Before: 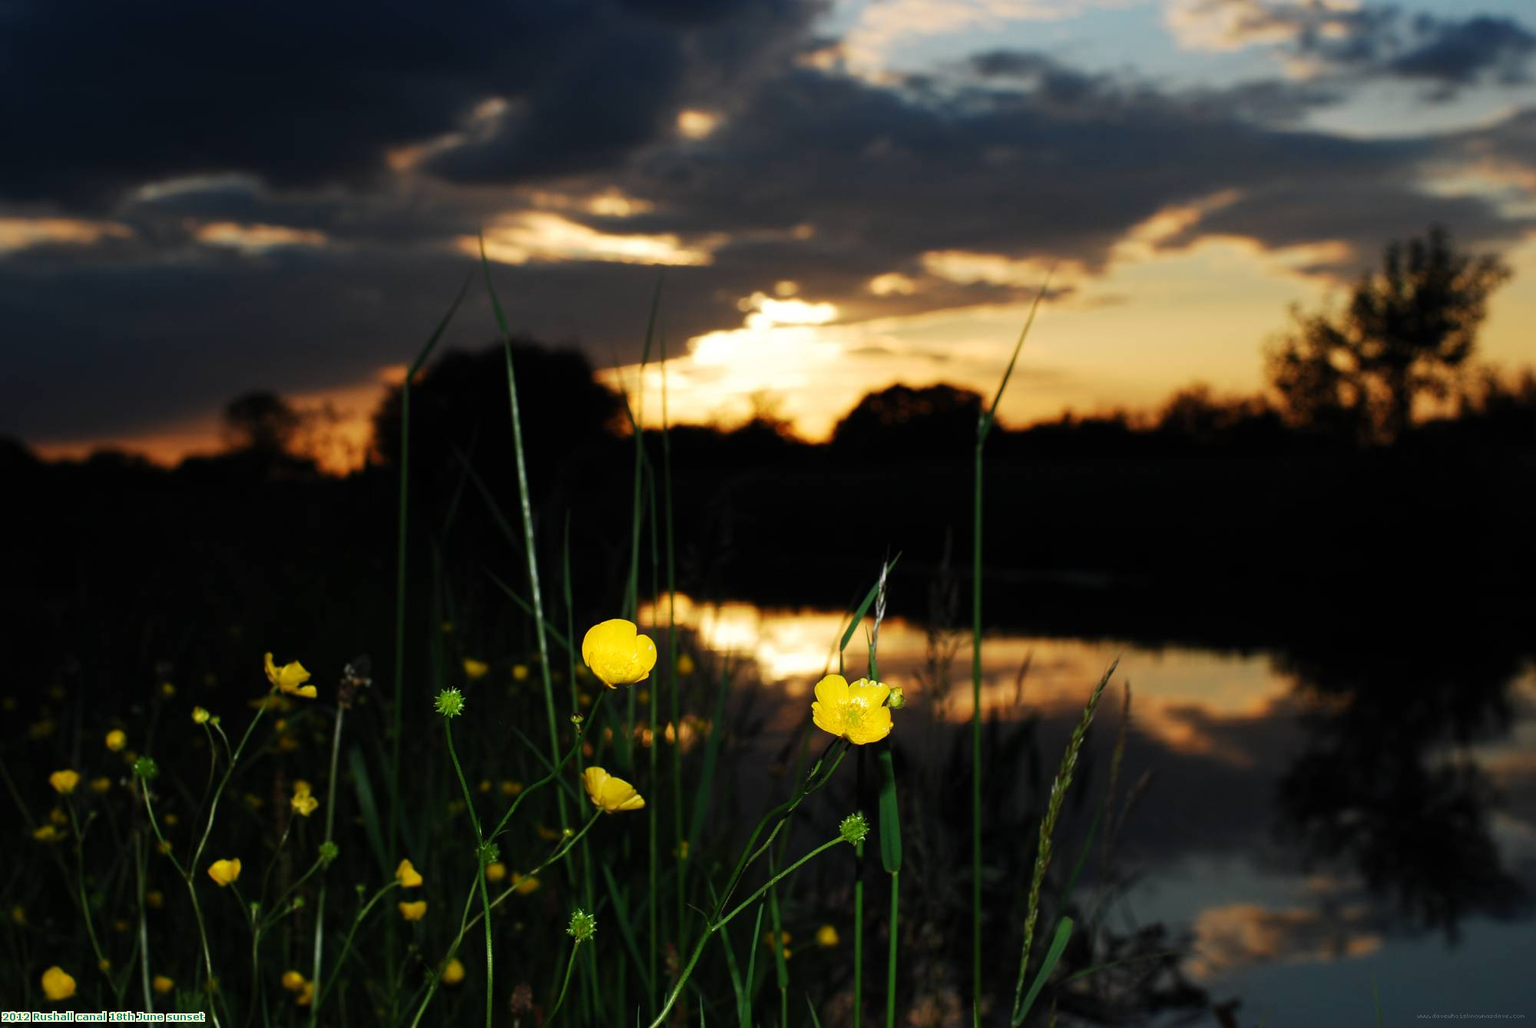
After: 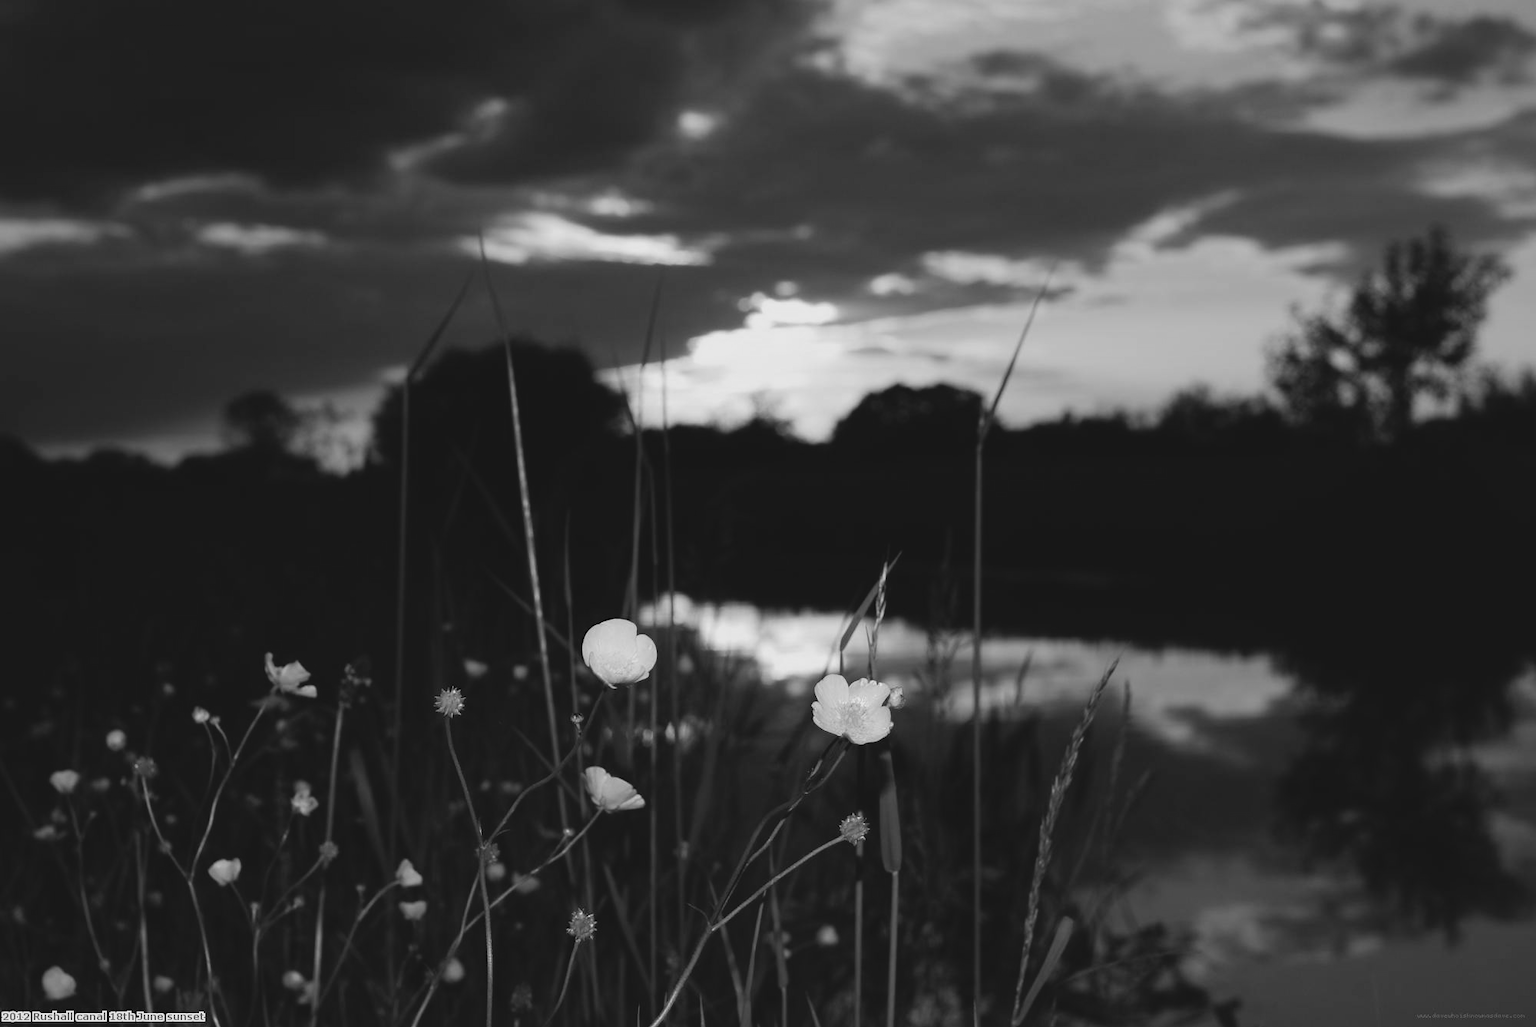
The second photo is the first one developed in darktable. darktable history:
white balance: red 0.931, blue 1.11
monochrome: a 32, b 64, size 2.3, highlights 1
color balance: input saturation 99%
lowpass: radius 0.1, contrast 0.85, saturation 1.1, unbound 0
